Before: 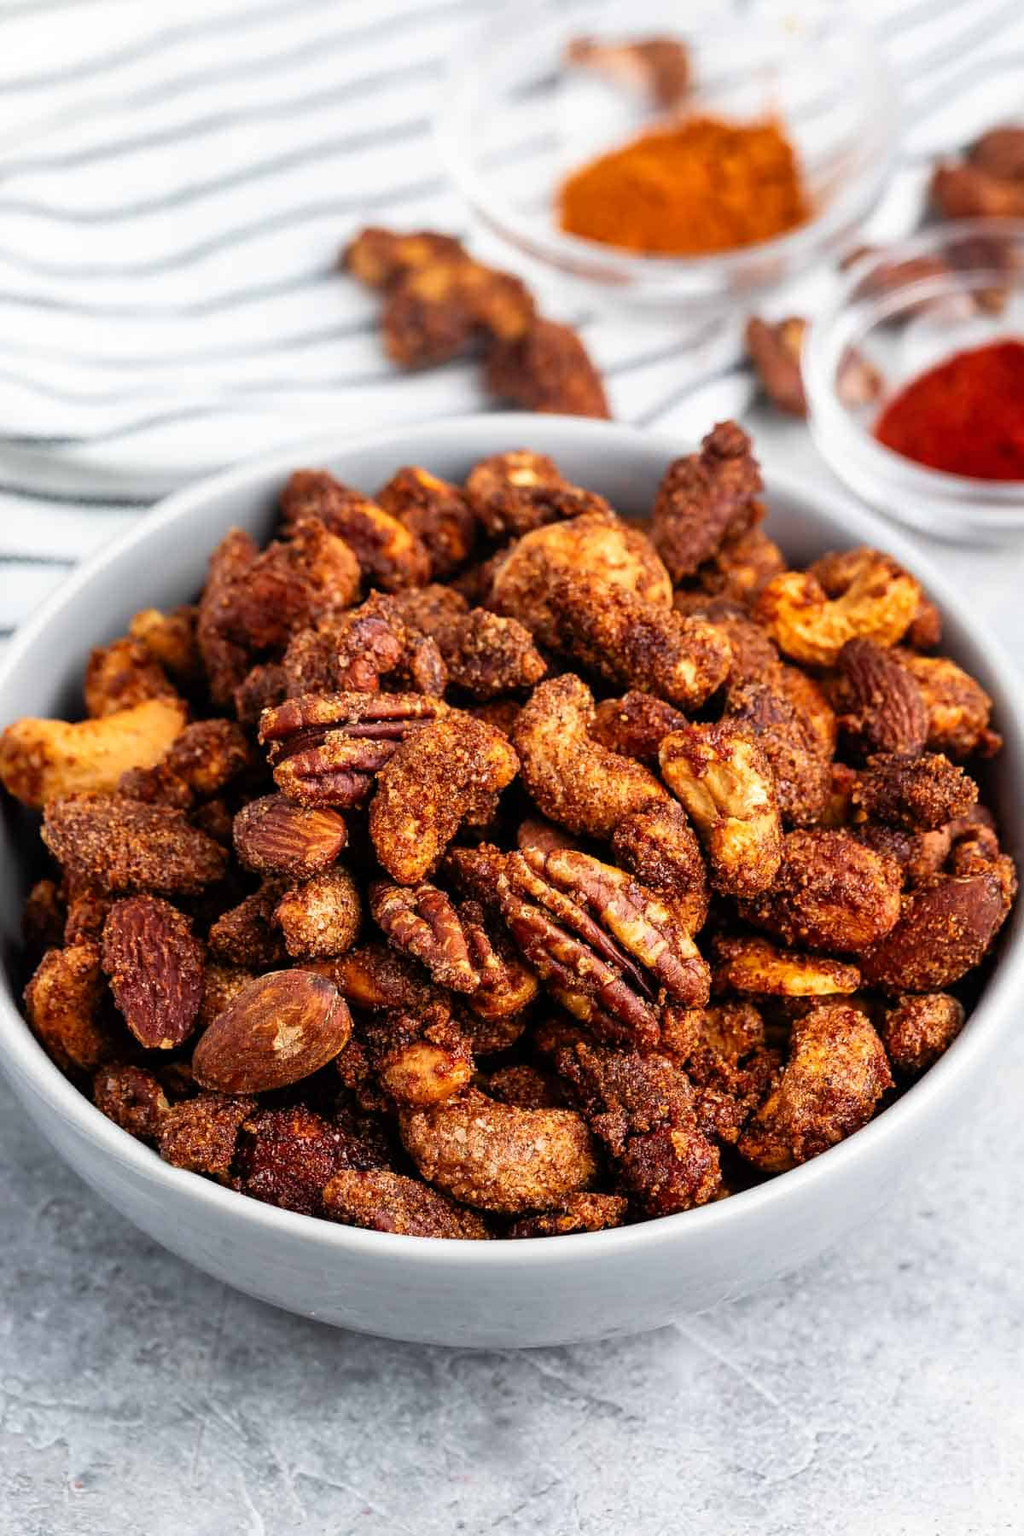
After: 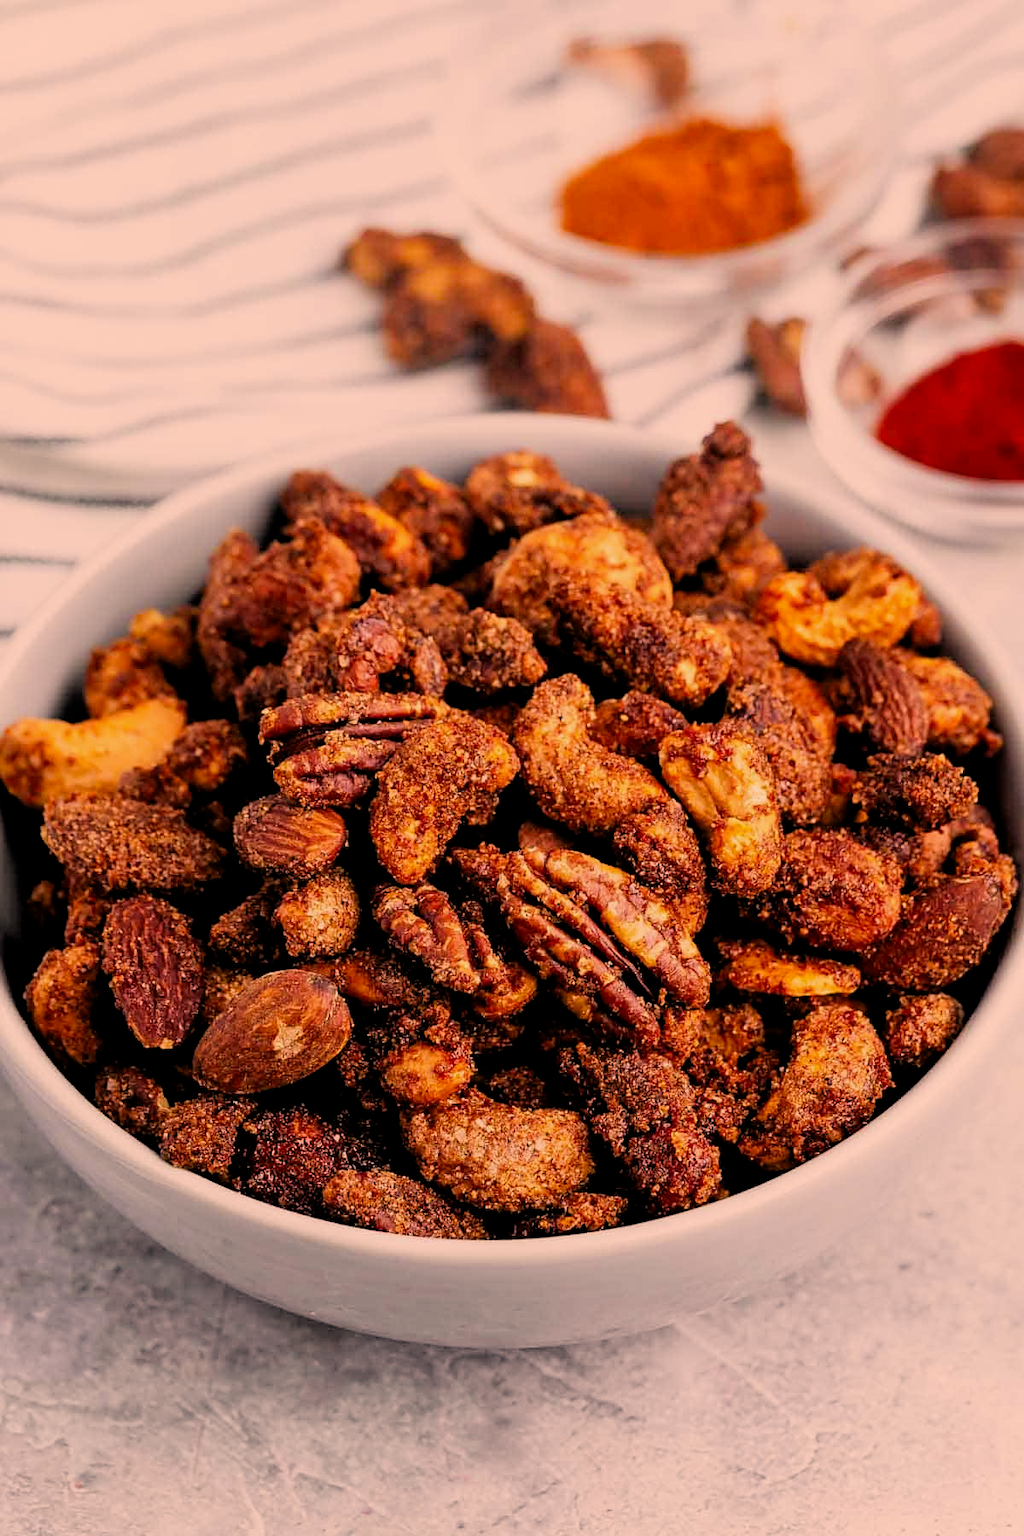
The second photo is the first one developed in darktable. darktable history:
color correction: highlights a* 17.77, highlights b* 19.14
filmic rgb: black relative exposure -4.87 EV, white relative exposure 4.05 EV, hardness 2.8
sharpen: amount 0.208
